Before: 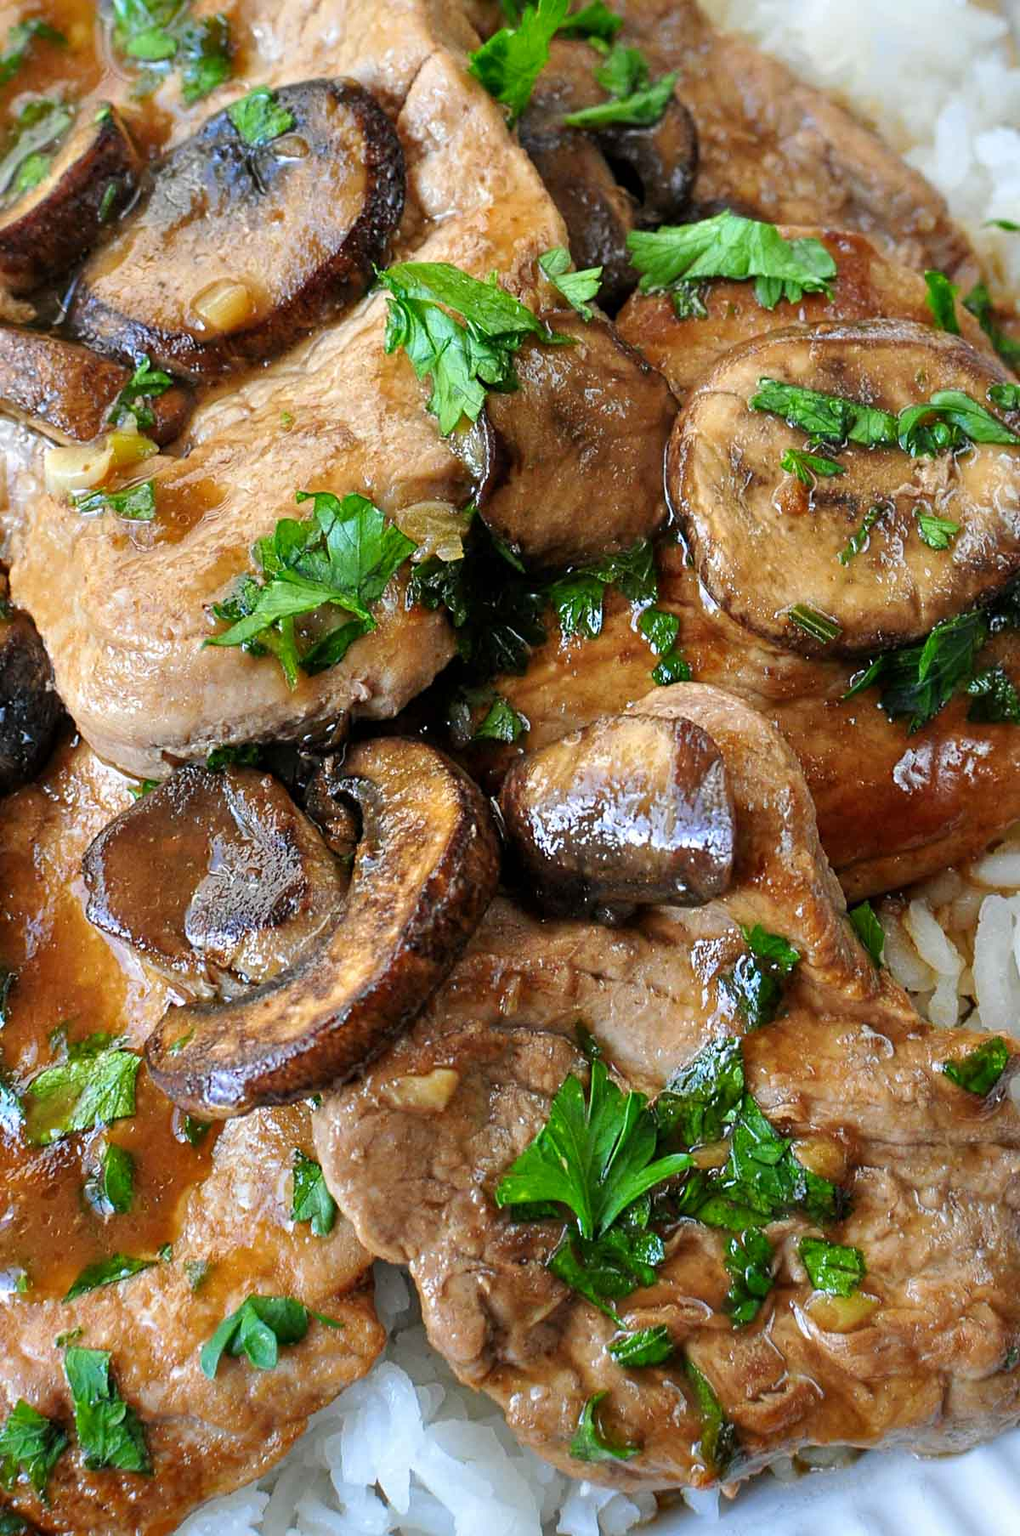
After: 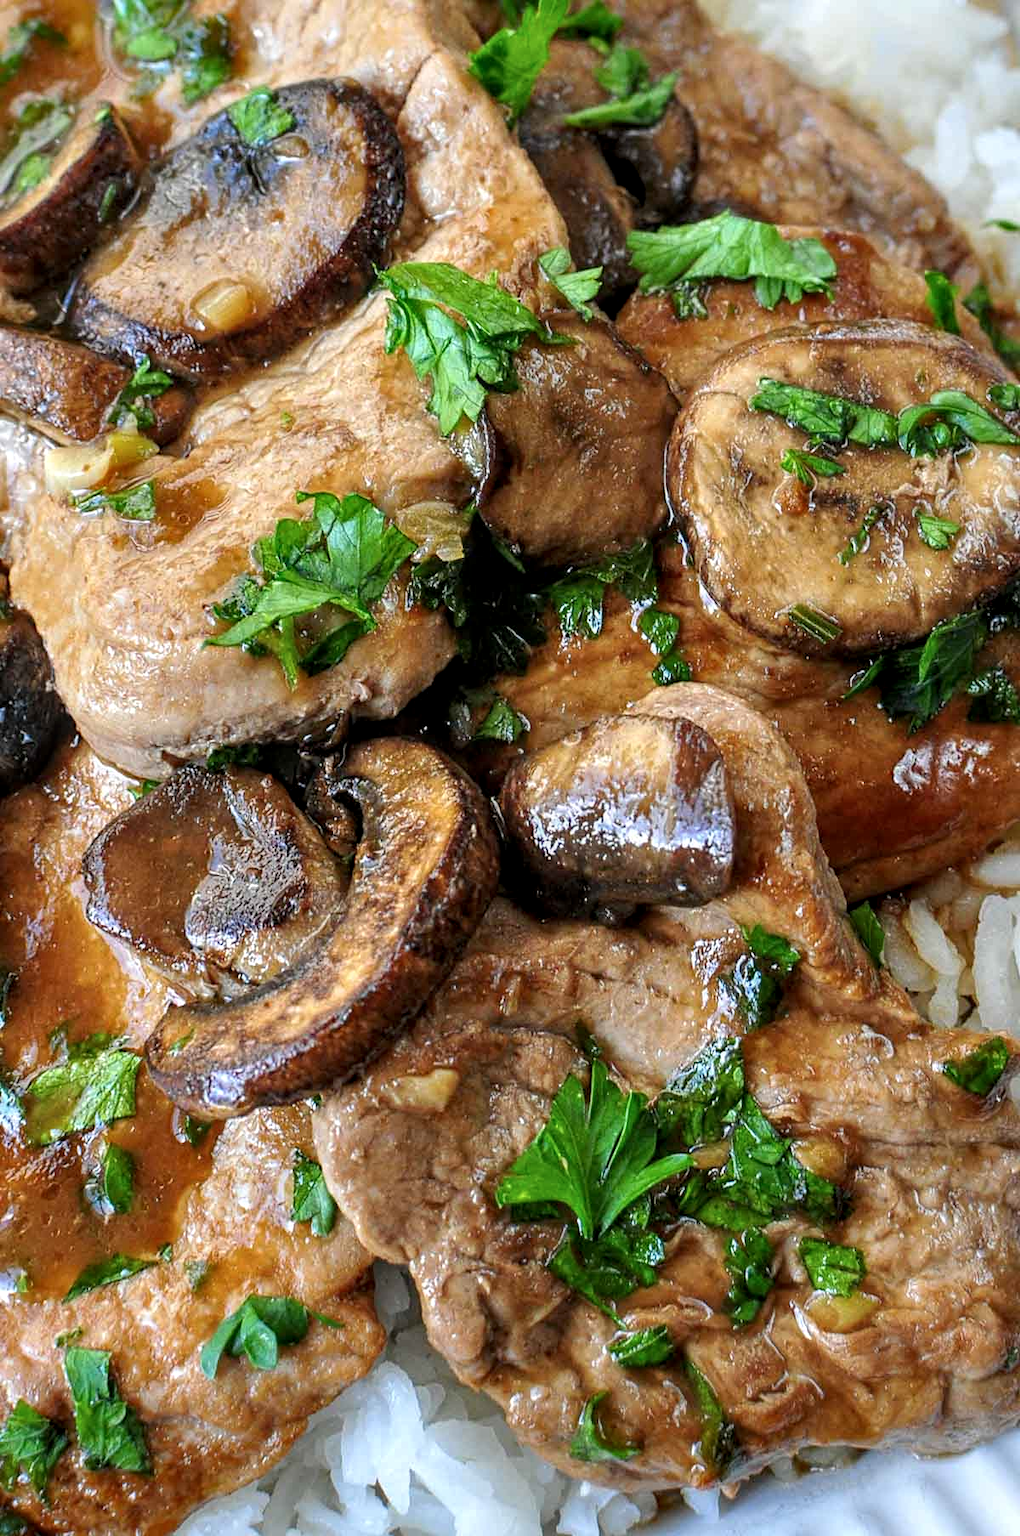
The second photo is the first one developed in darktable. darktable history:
local contrast: on, module defaults
contrast brightness saturation: saturation -0.044
